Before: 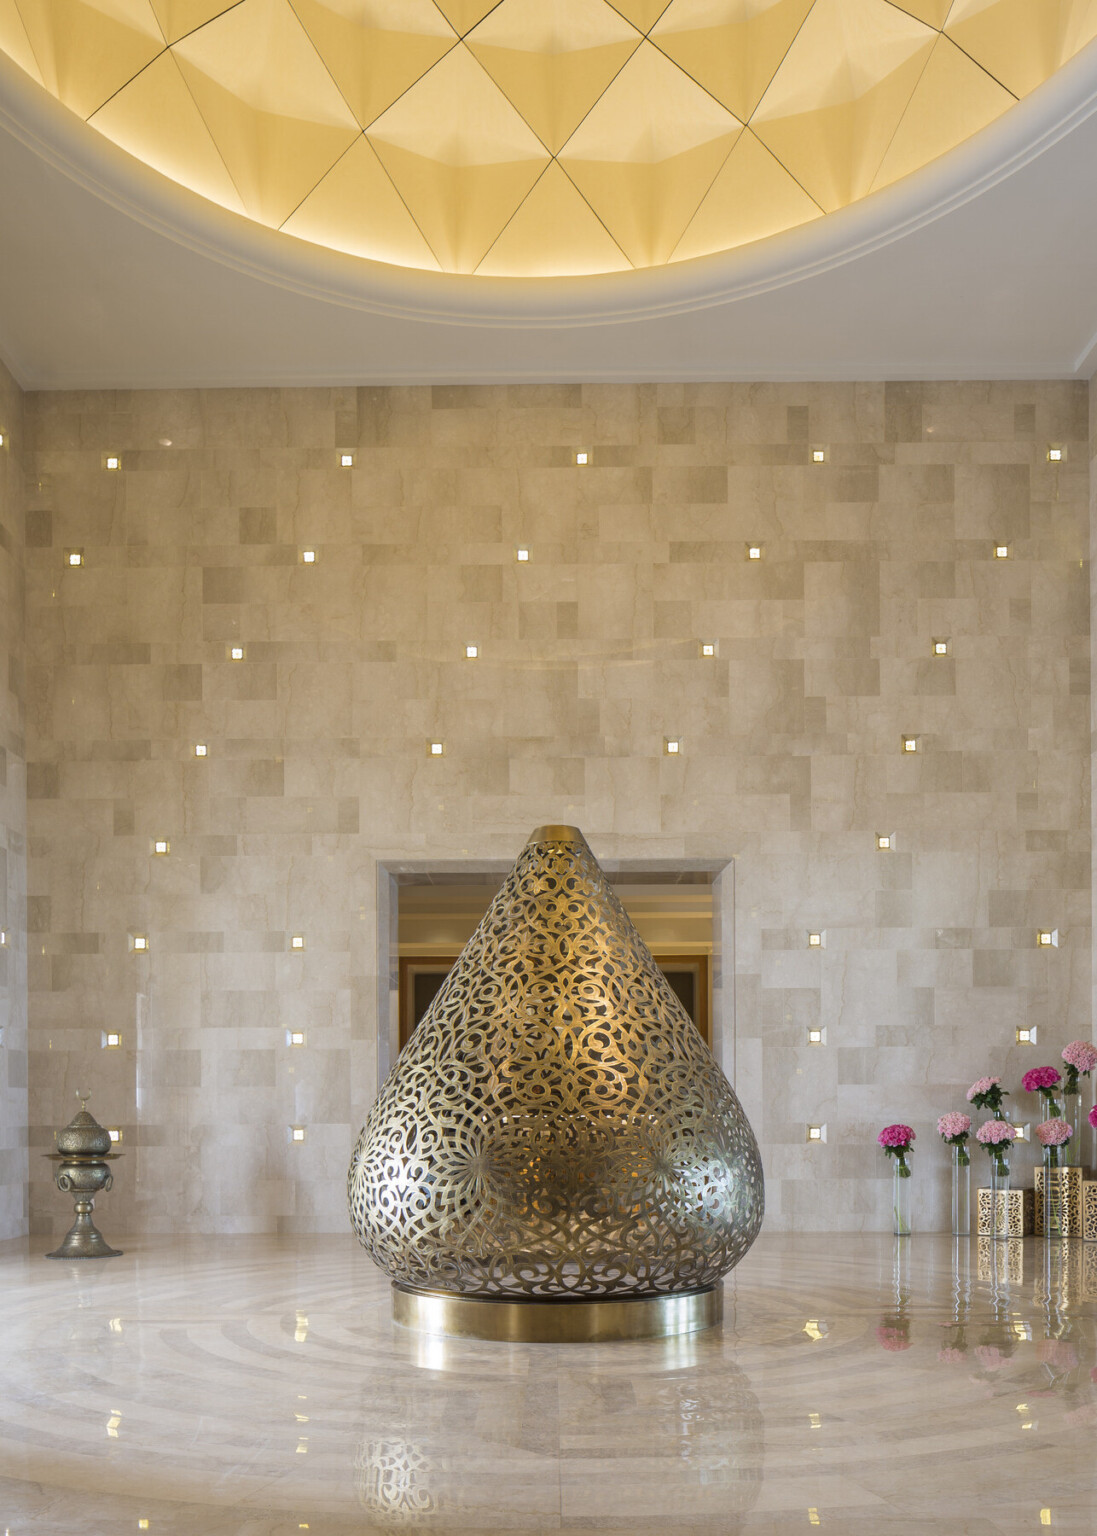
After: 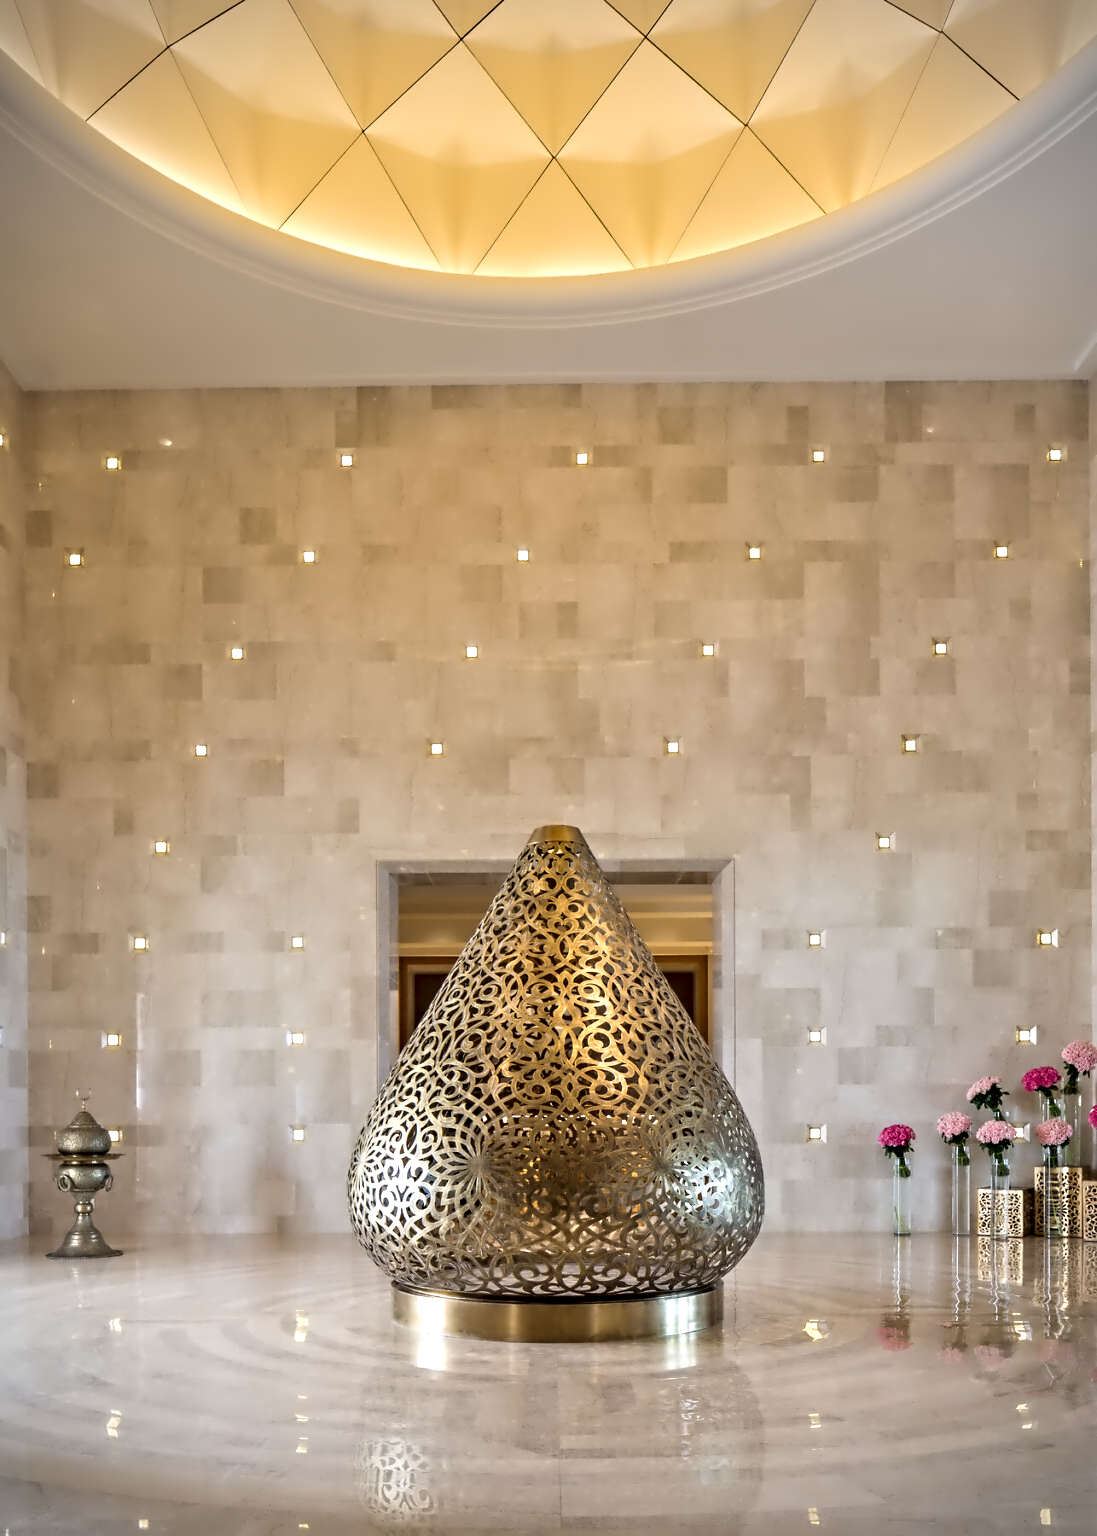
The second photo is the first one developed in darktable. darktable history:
contrast equalizer: octaves 7, y [[0.5, 0.542, 0.583, 0.625, 0.667, 0.708], [0.5 ×6], [0.5 ×6], [0, 0.033, 0.067, 0.1, 0.133, 0.167], [0, 0.05, 0.1, 0.15, 0.2, 0.25]]
vignetting: dithering 8-bit output, unbound false
exposure: exposure 0.15 EV, compensate highlight preservation false
